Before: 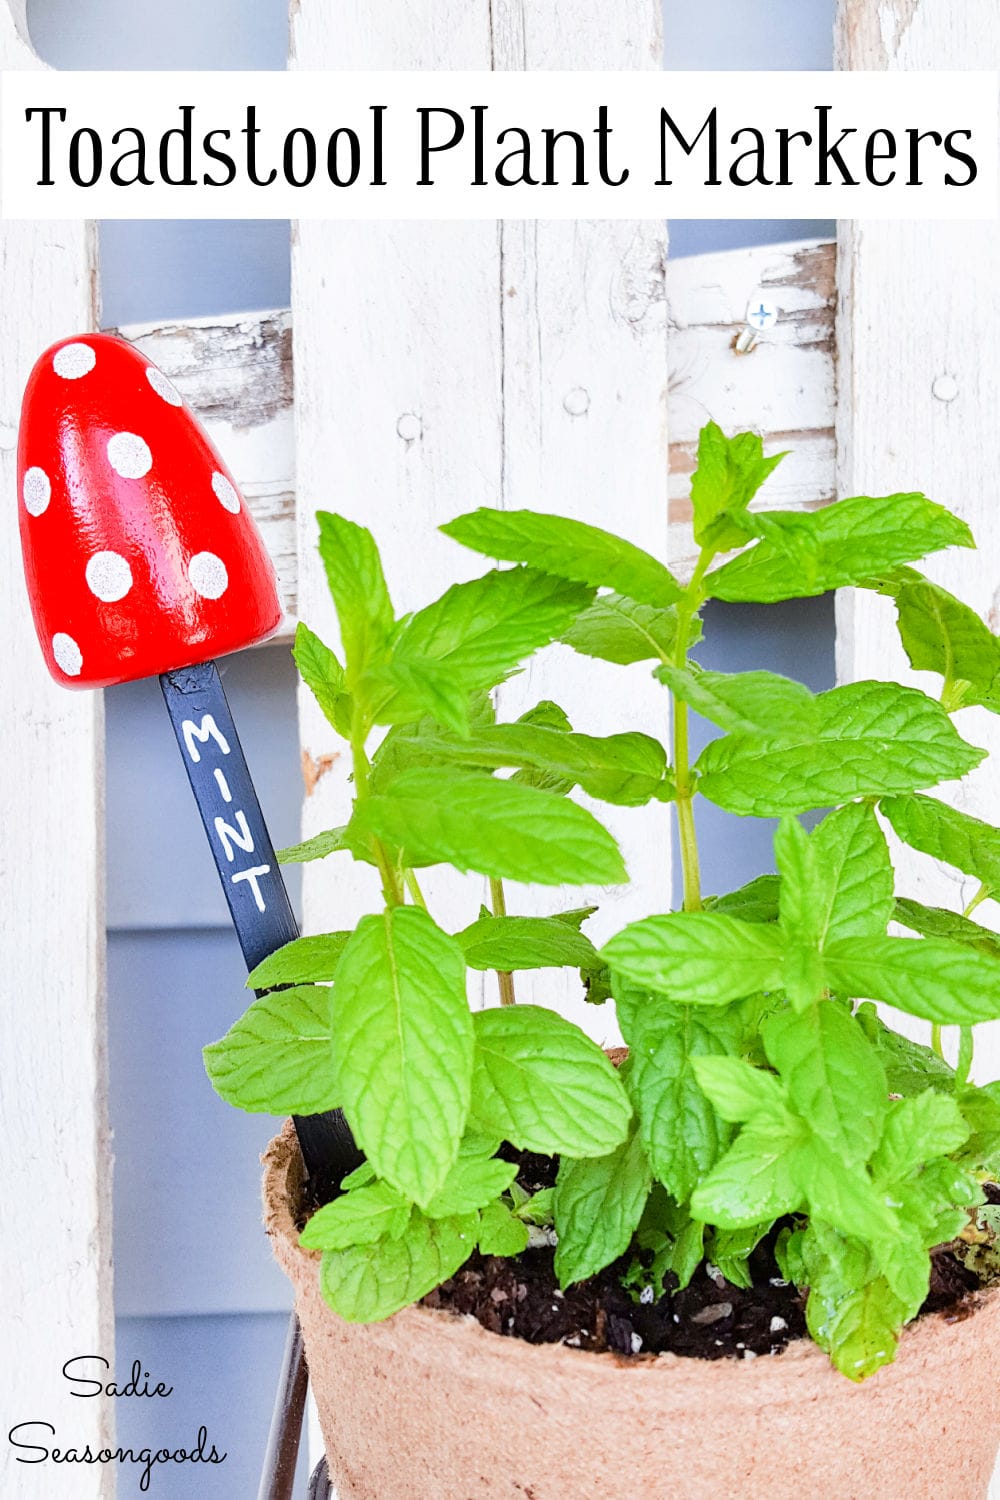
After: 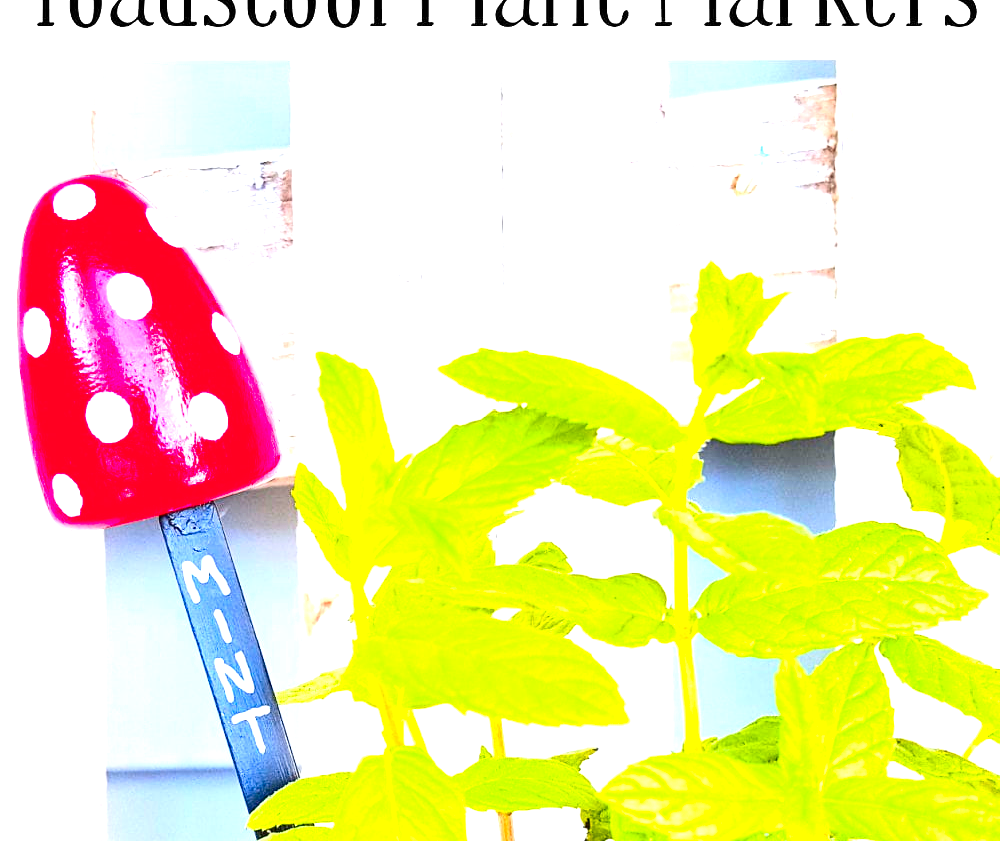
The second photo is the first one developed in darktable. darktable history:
contrast brightness saturation: contrast 0.18, saturation 0.3
crop and rotate: top 10.605%, bottom 33.274%
exposure: black level correction 0.001, exposure 1.398 EV, compensate exposure bias true, compensate highlight preservation false
color zones: curves: ch1 [(0.309, 0.524) (0.41, 0.329) (0.508, 0.509)]; ch2 [(0.25, 0.457) (0.75, 0.5)]
